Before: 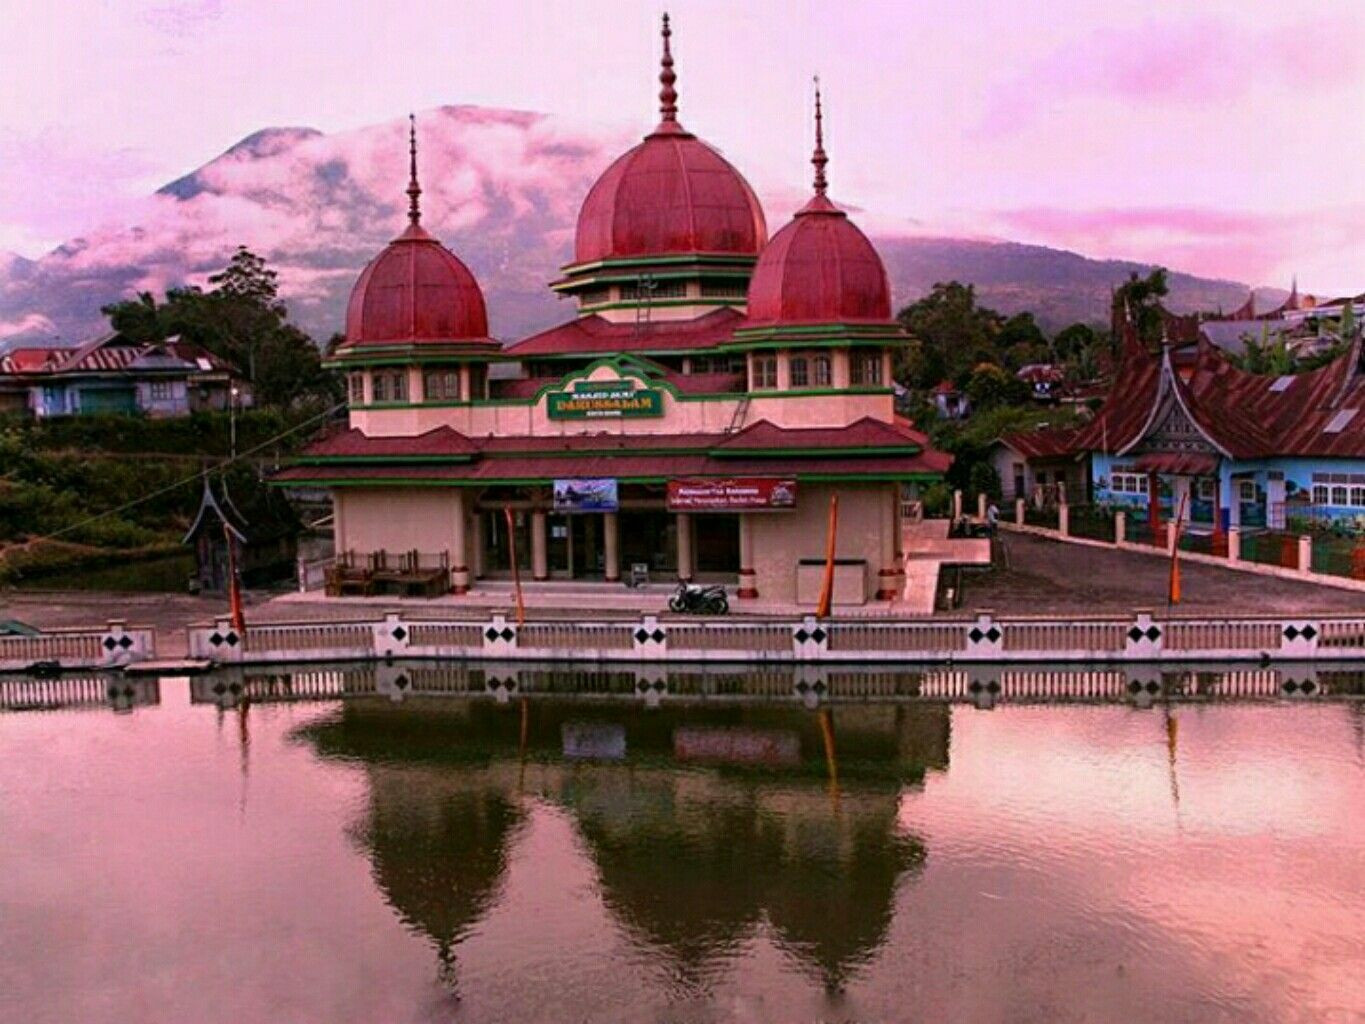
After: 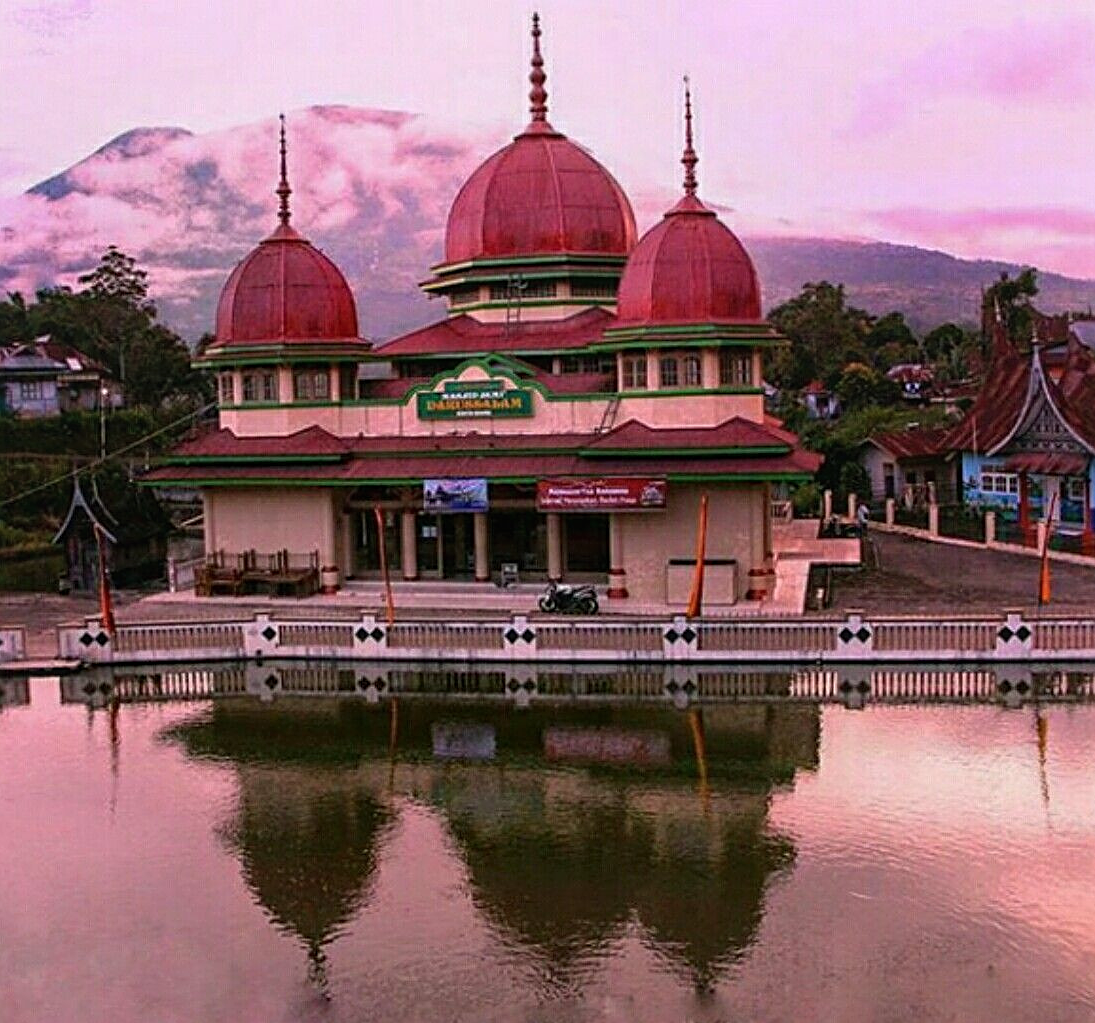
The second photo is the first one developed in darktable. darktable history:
sharpen: on, module defaults
crop and rotate: left 9.537%, right 10.199%
color calibration: illuminant same as pipeline (D50), adaptation XYZ, x 0.346, y 0.359, temperature 5014.87 K
local contrast: detail 110%
exposure: exposure -0.004 EV, compensate exposure bias true, compensate highlight preservation false
